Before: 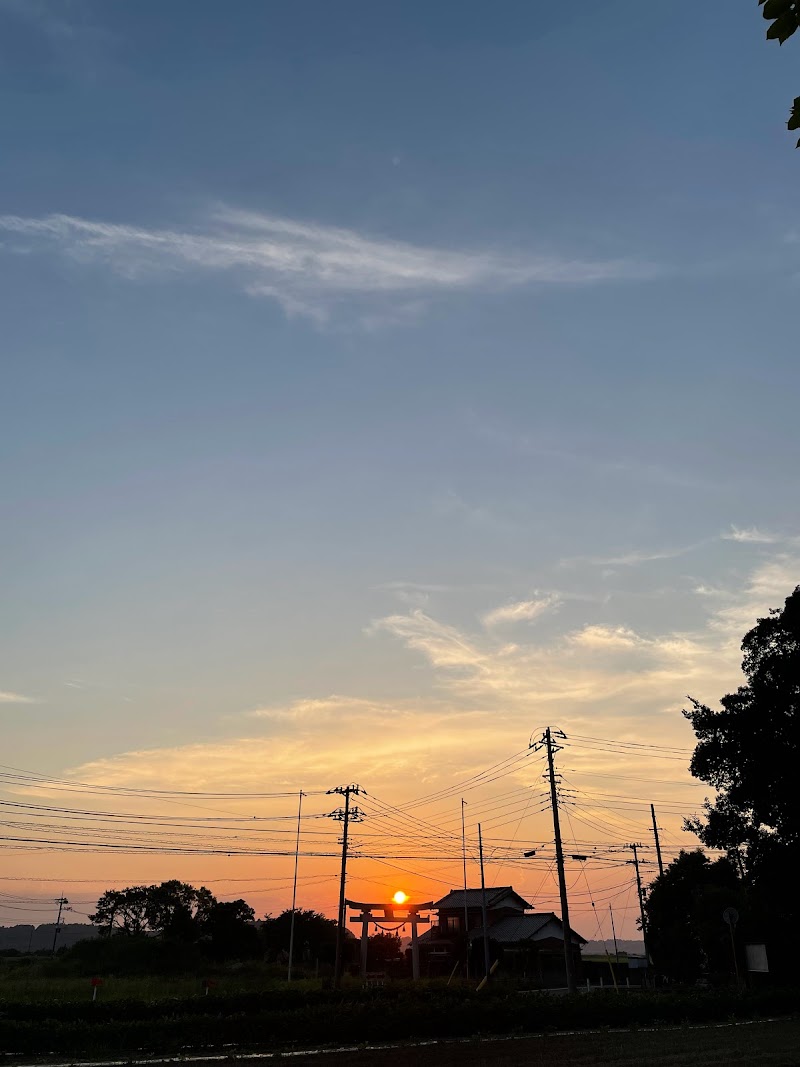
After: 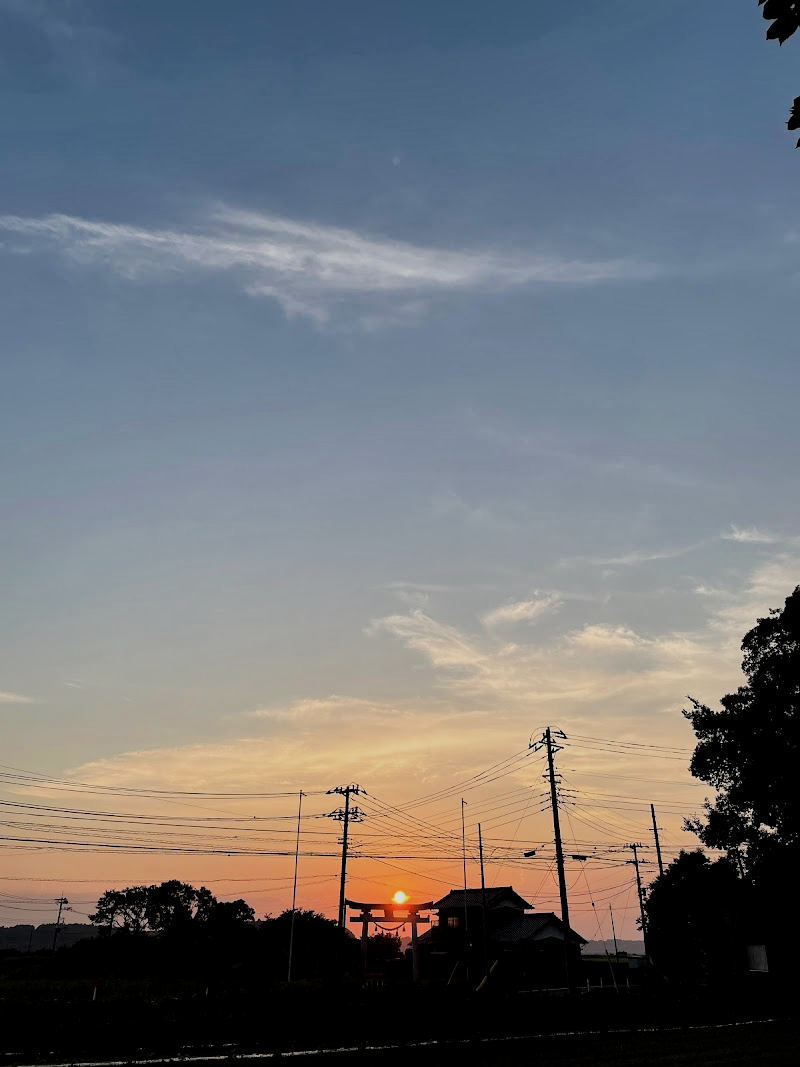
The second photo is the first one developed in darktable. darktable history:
filmic rgb: black relative exposure -7.32 EV, white relative exposure 5.09 EV, hardness 3.2
local contrast: mode bilateral grid, contrast 25, coarseness 60, detail 151%, midtone range 0.2
